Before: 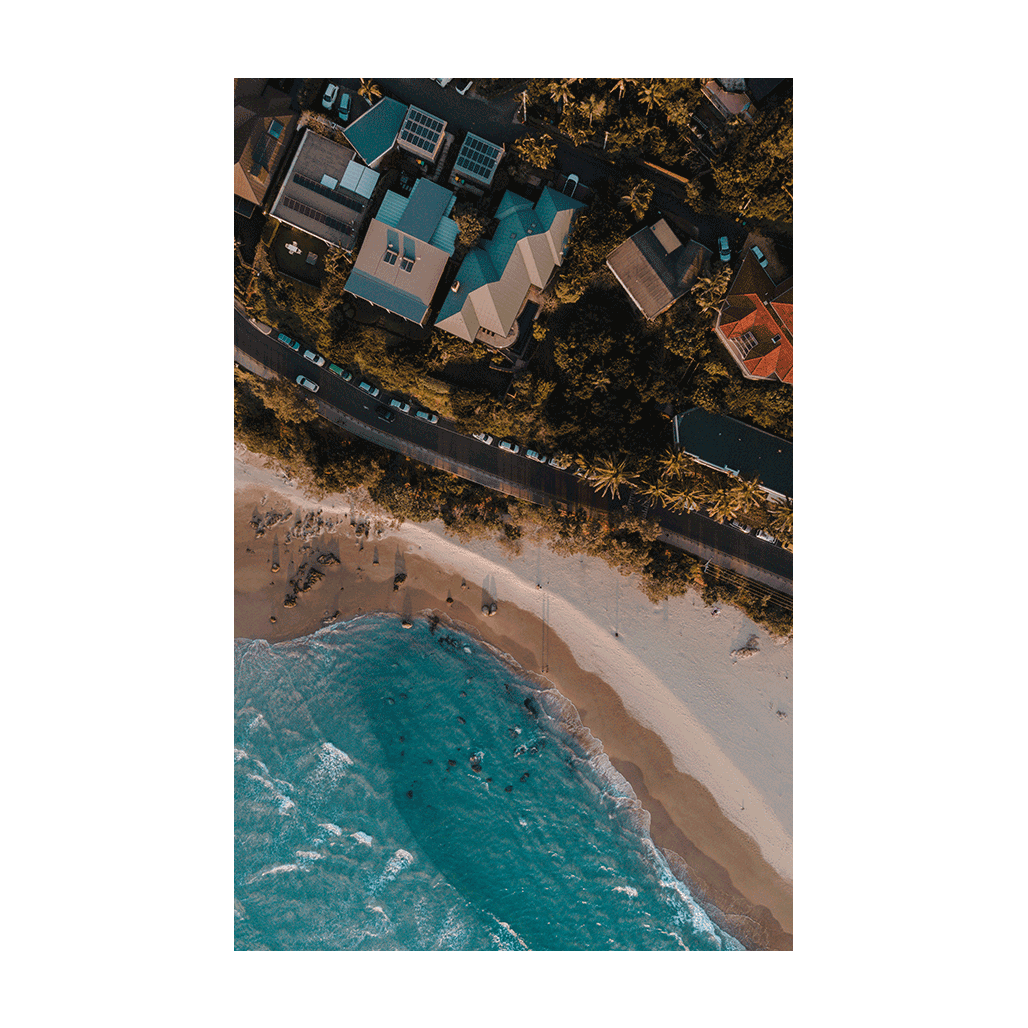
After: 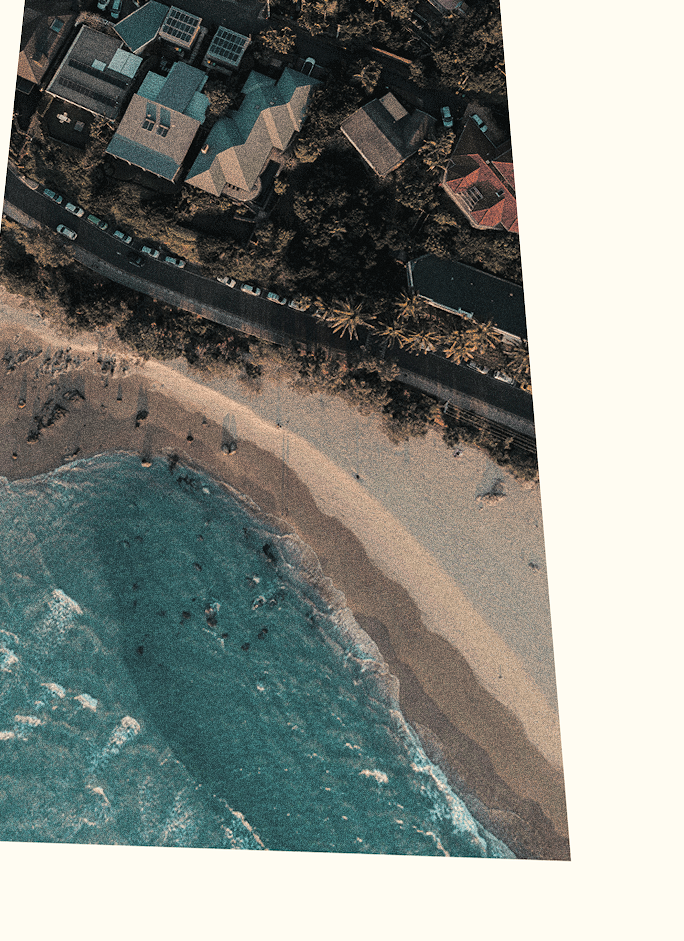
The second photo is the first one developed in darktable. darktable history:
crop and rotate: left 17.959%, top 5.771%, right 1.742%
grain: coarseness 10.62 ISO, strength 55.56%
split-toning: shadows › hue 201.6°, shadows › saturation 0.16, highlights › hue 50.4°, highlights › saturation 0.2, balance -49.9
rotate and perspective: rotation 0.72°, lens shift (vertical) -0.352, lens shift (horizontal) -0.051, crop left 0.152, crop right 0.859, crop top 0.019, crop bottom 0.964
white balance: red 1.029, blue 0.92
